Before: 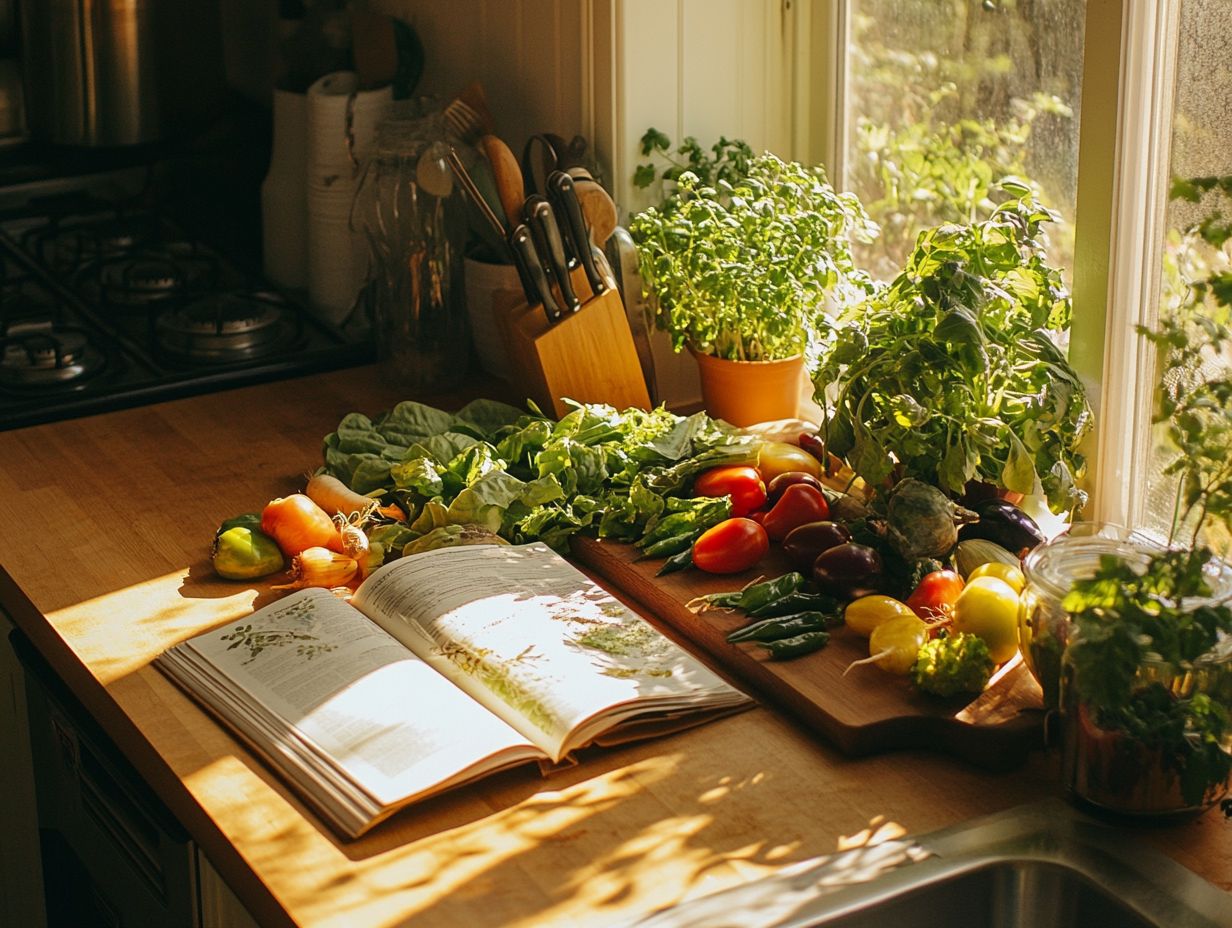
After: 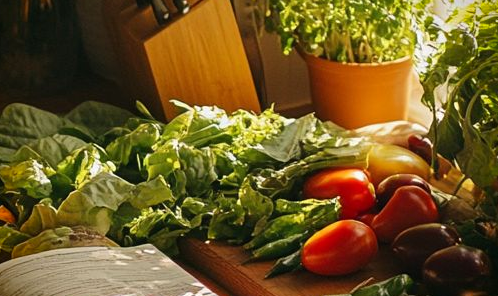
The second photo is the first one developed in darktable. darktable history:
tone equalizer: on, module defaults
crop: left 31.751%, top 32.172%, right 27.8%, bottom 35.83%
vignetting: fall-off start 88.53%, fall-off radius 44.2%, saturation 0.376, width/height ratio 1.161
